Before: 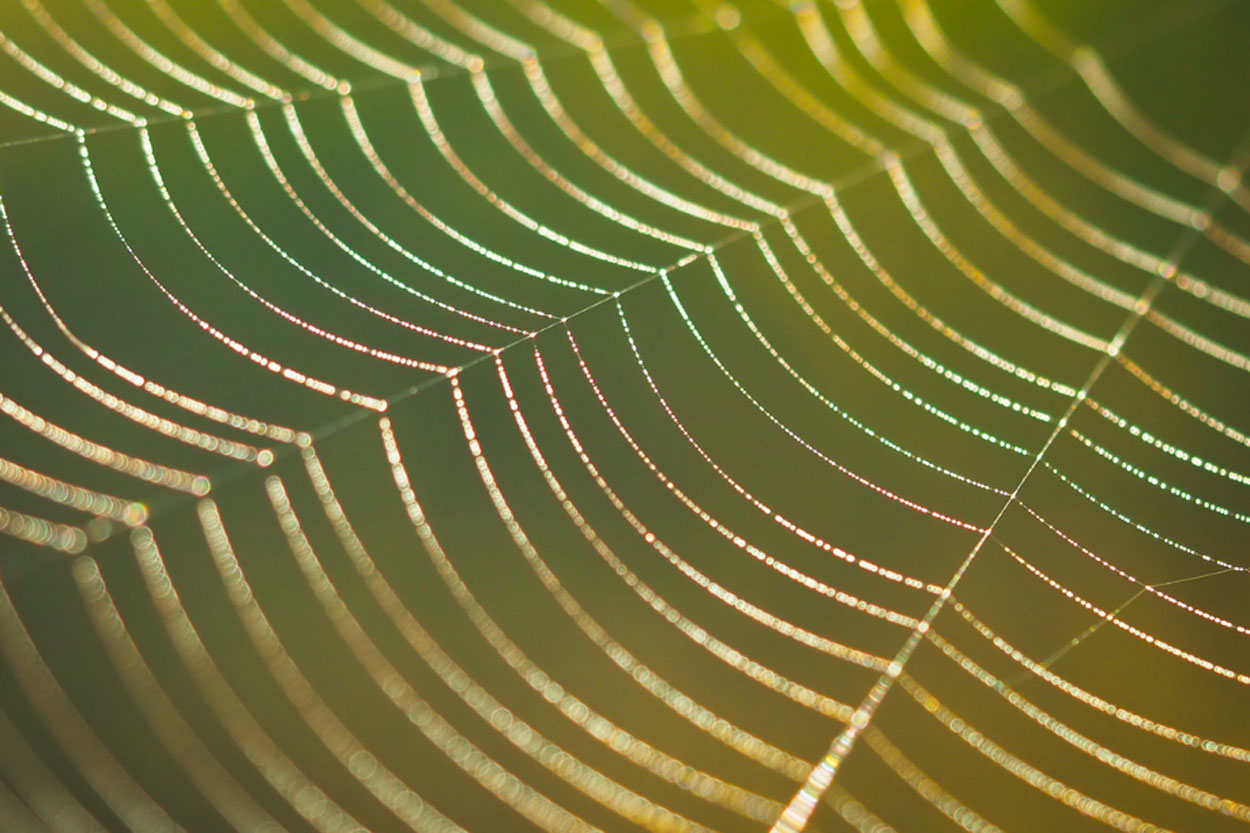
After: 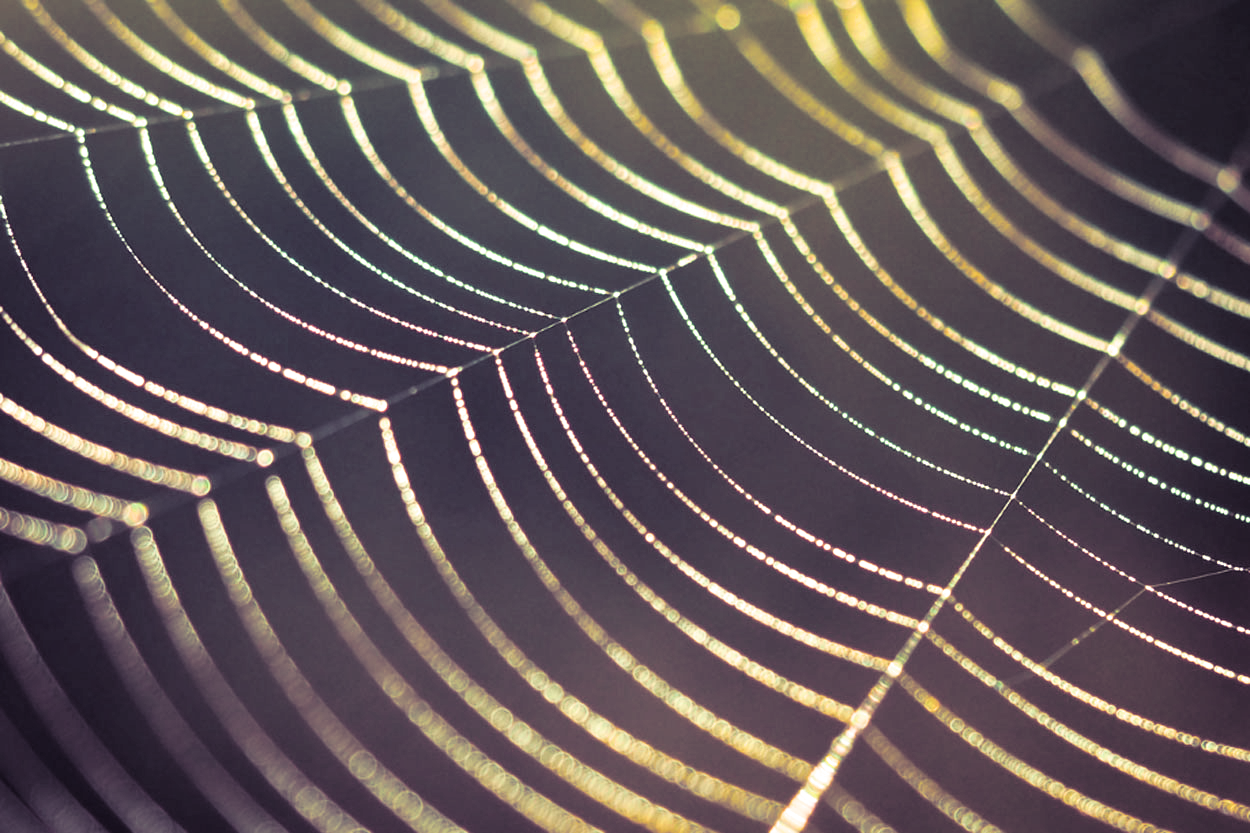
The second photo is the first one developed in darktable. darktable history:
filmic rgb: black relative exposure -3.63 EV, white relative exposure 2.16 EV, hardness 3.62
split-toning: shadows › hue 255.6°, shadows › saturation 0.66, highlights › hue 43.2°, highlights › saturation 0.68, balance -50.1
